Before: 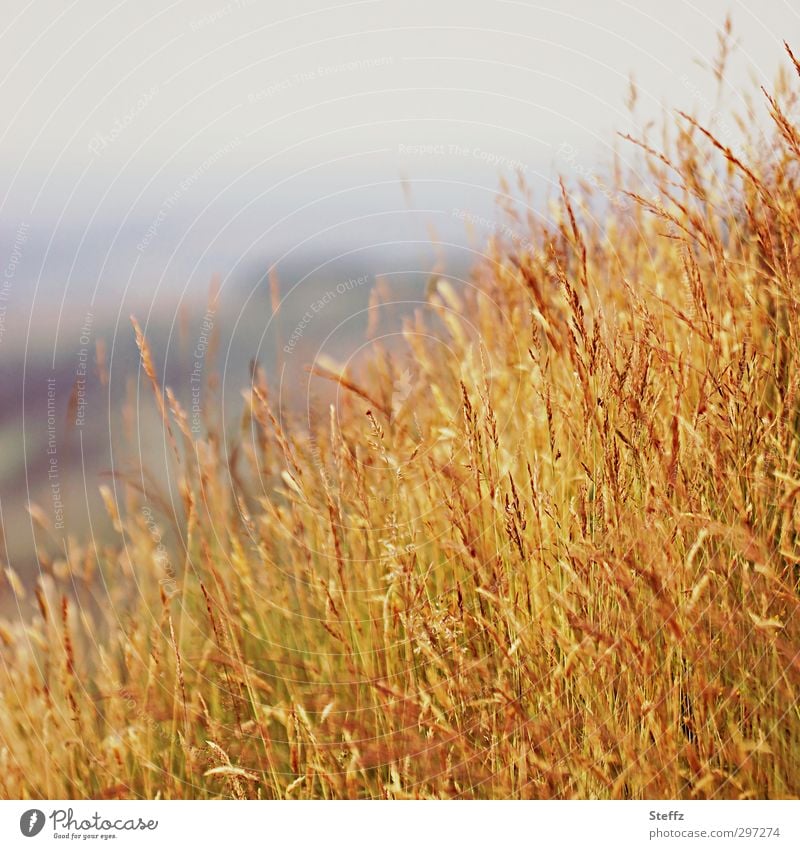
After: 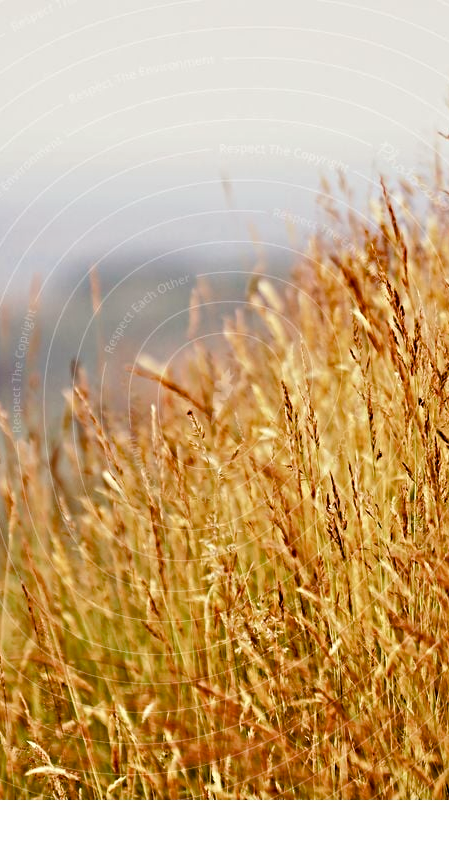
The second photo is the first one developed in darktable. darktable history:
color balance rgb: power › luminance -3.632%, power › chroma 0.566%, power › hue 41.86°, highlights gain › chroma 0.203%, highlights gain › hue 330.17°, global offset › luminance -0.32%, global offset › chroma 0.118%, global offset › hue 162.4°, linear chroma grading › global chroma 15.634%, perceptual saturation grading › global saturation 20%, perceptual saturation grading › highlights -48.945%, perceptual saturation grading › shadows 25.321%, contrast 4.624%
contrast equalizer: y [[0.5, 0.5, 0.544, 0.569, 0.5, 0.5], [0.5 ×6], [0.5 ×6], [0 ×6], [0 ×6]]
crop and rotate: left 22.388%, right 21.439%
